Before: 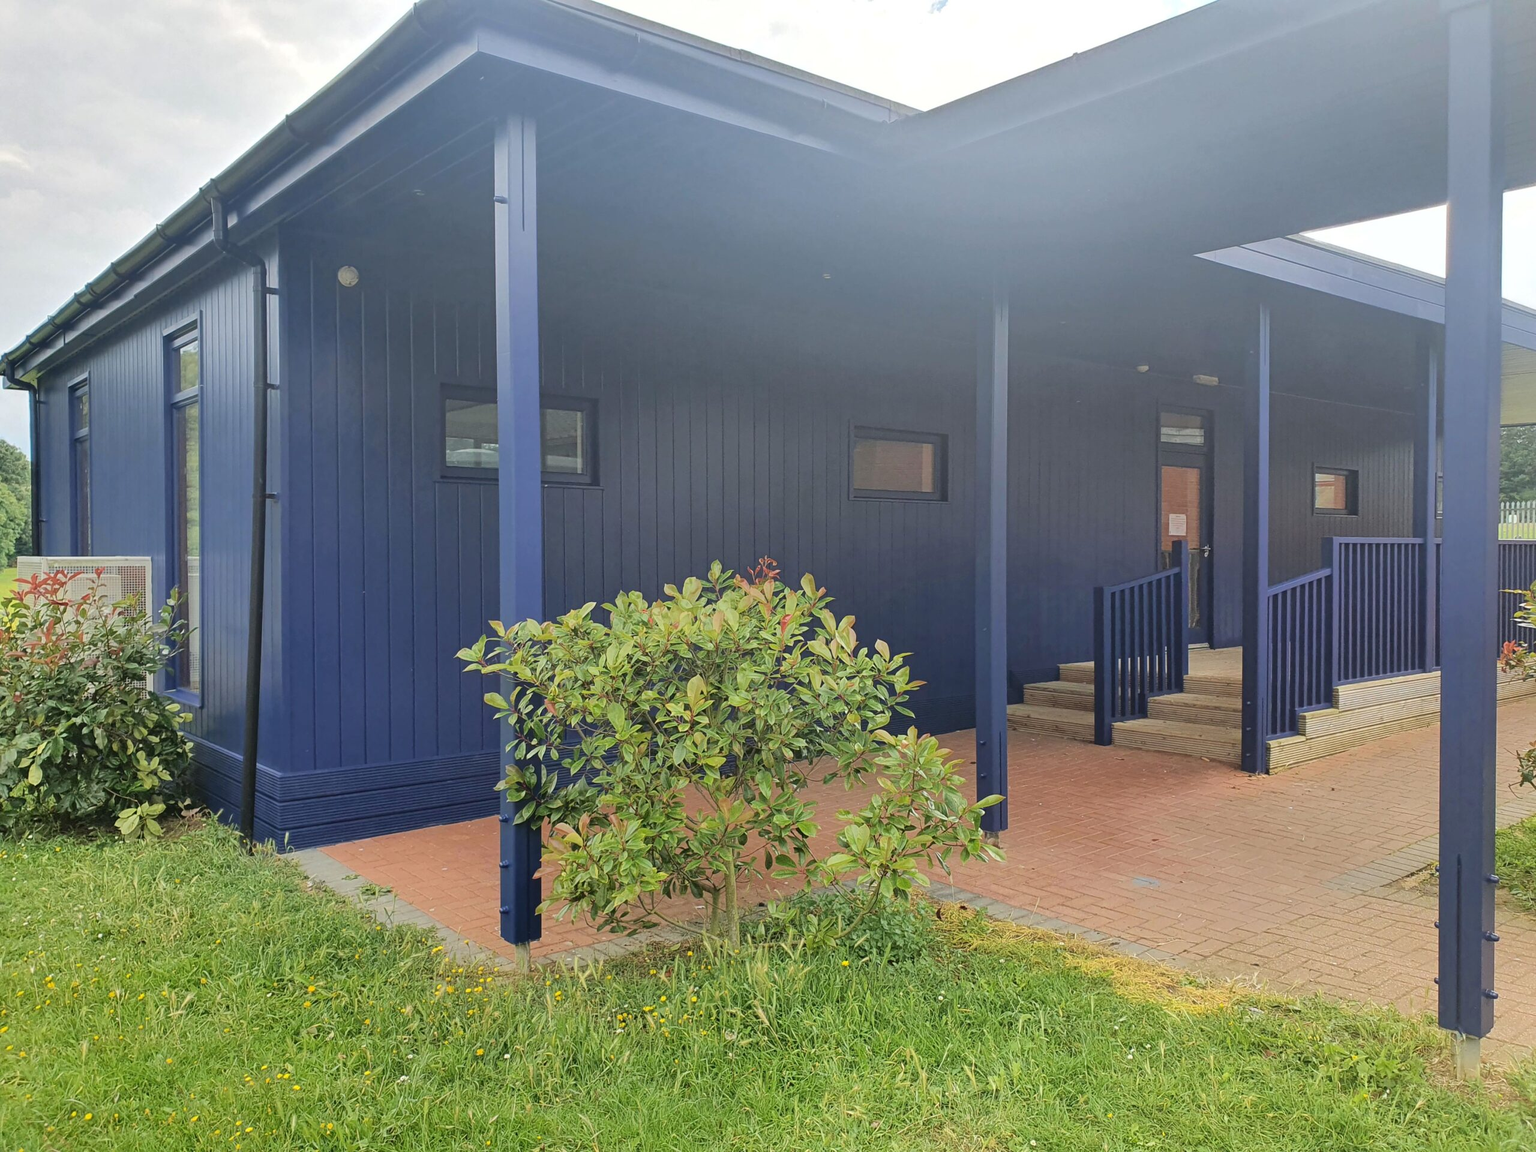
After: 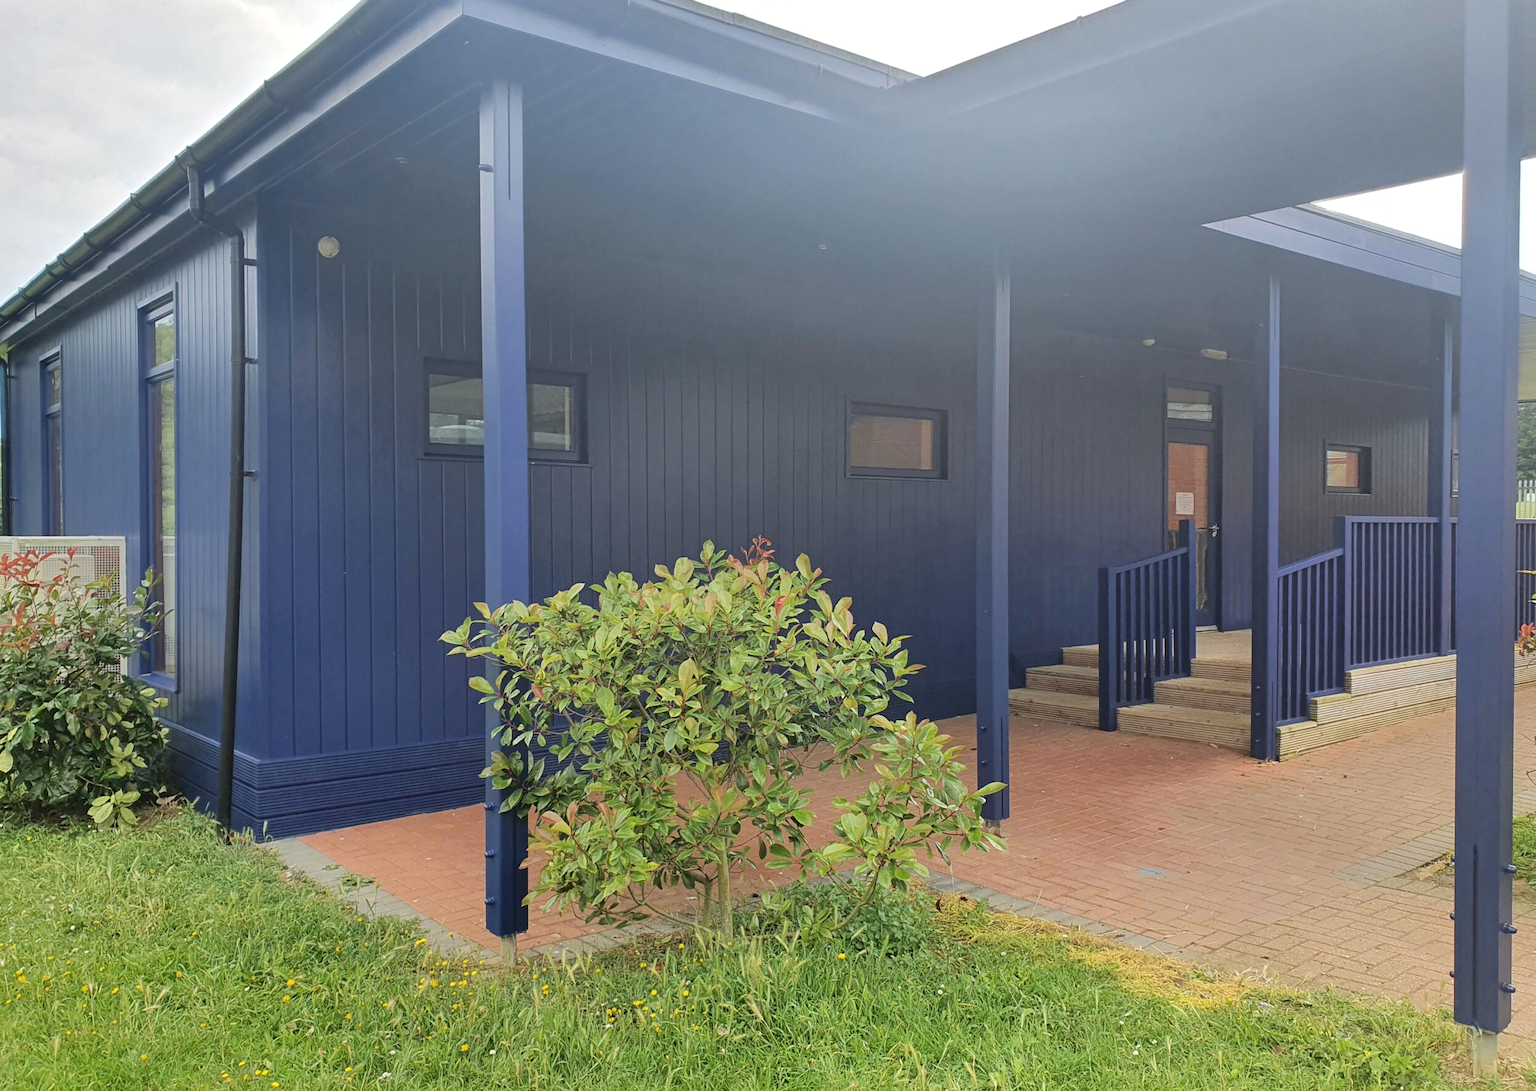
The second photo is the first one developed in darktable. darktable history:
shadows and highlights: shadows 12, white point adjustment 1.2, highlights -0.36, soften with gaussian
crop: left 1.964%, top 3.251%, right 1.122%, bottom 4.933%
